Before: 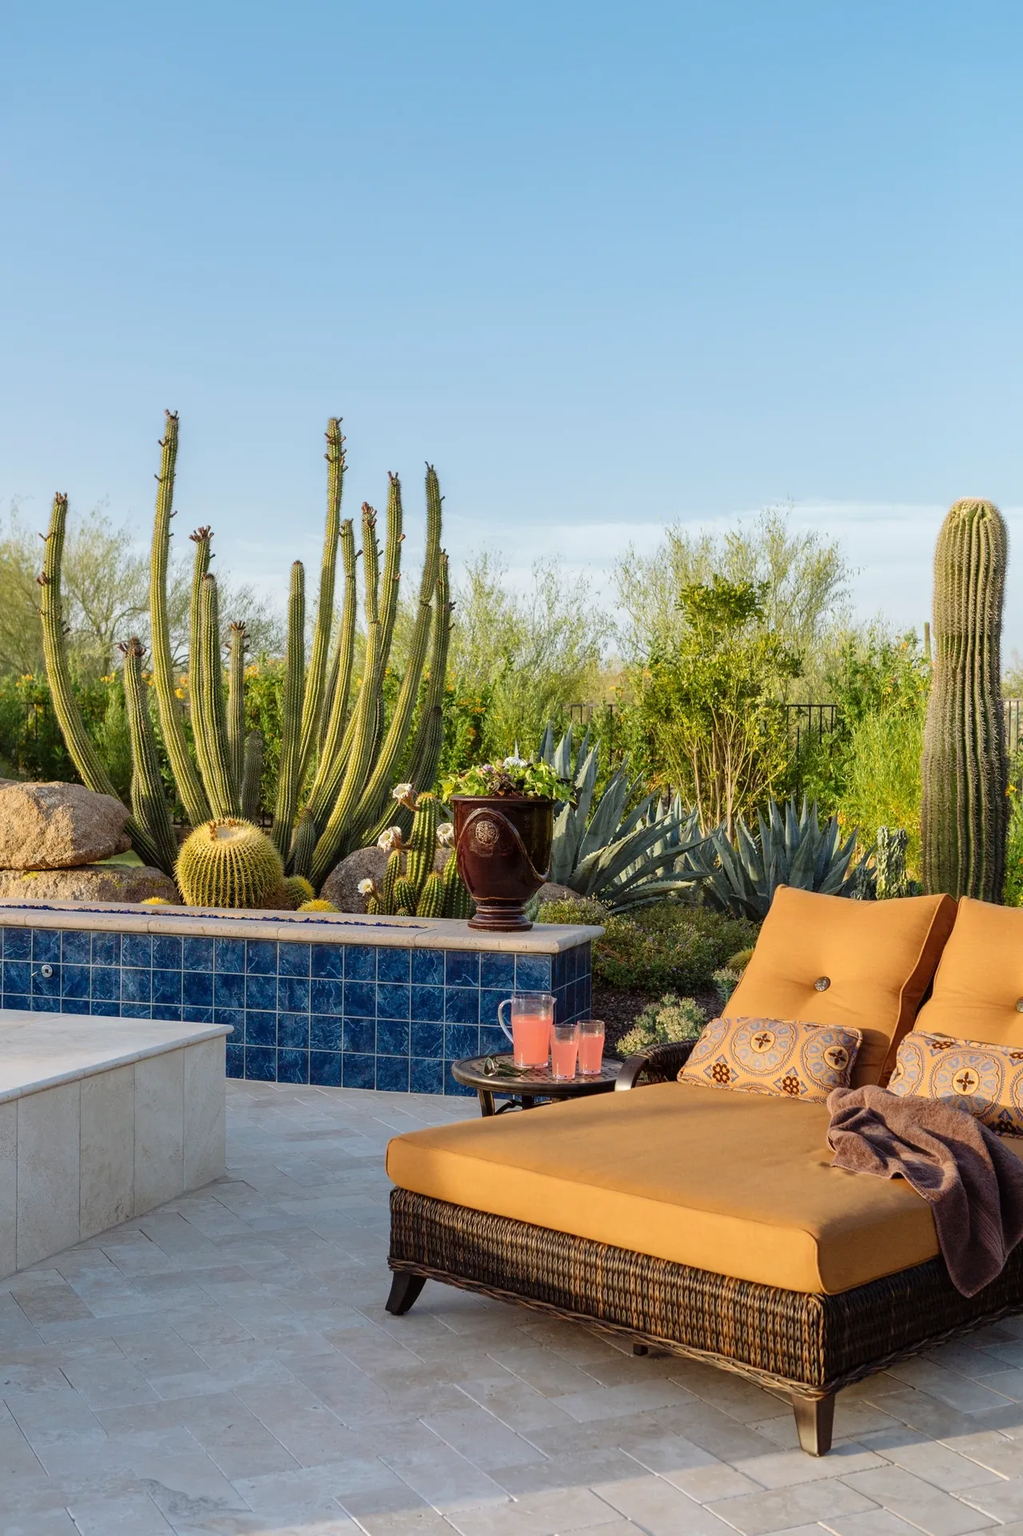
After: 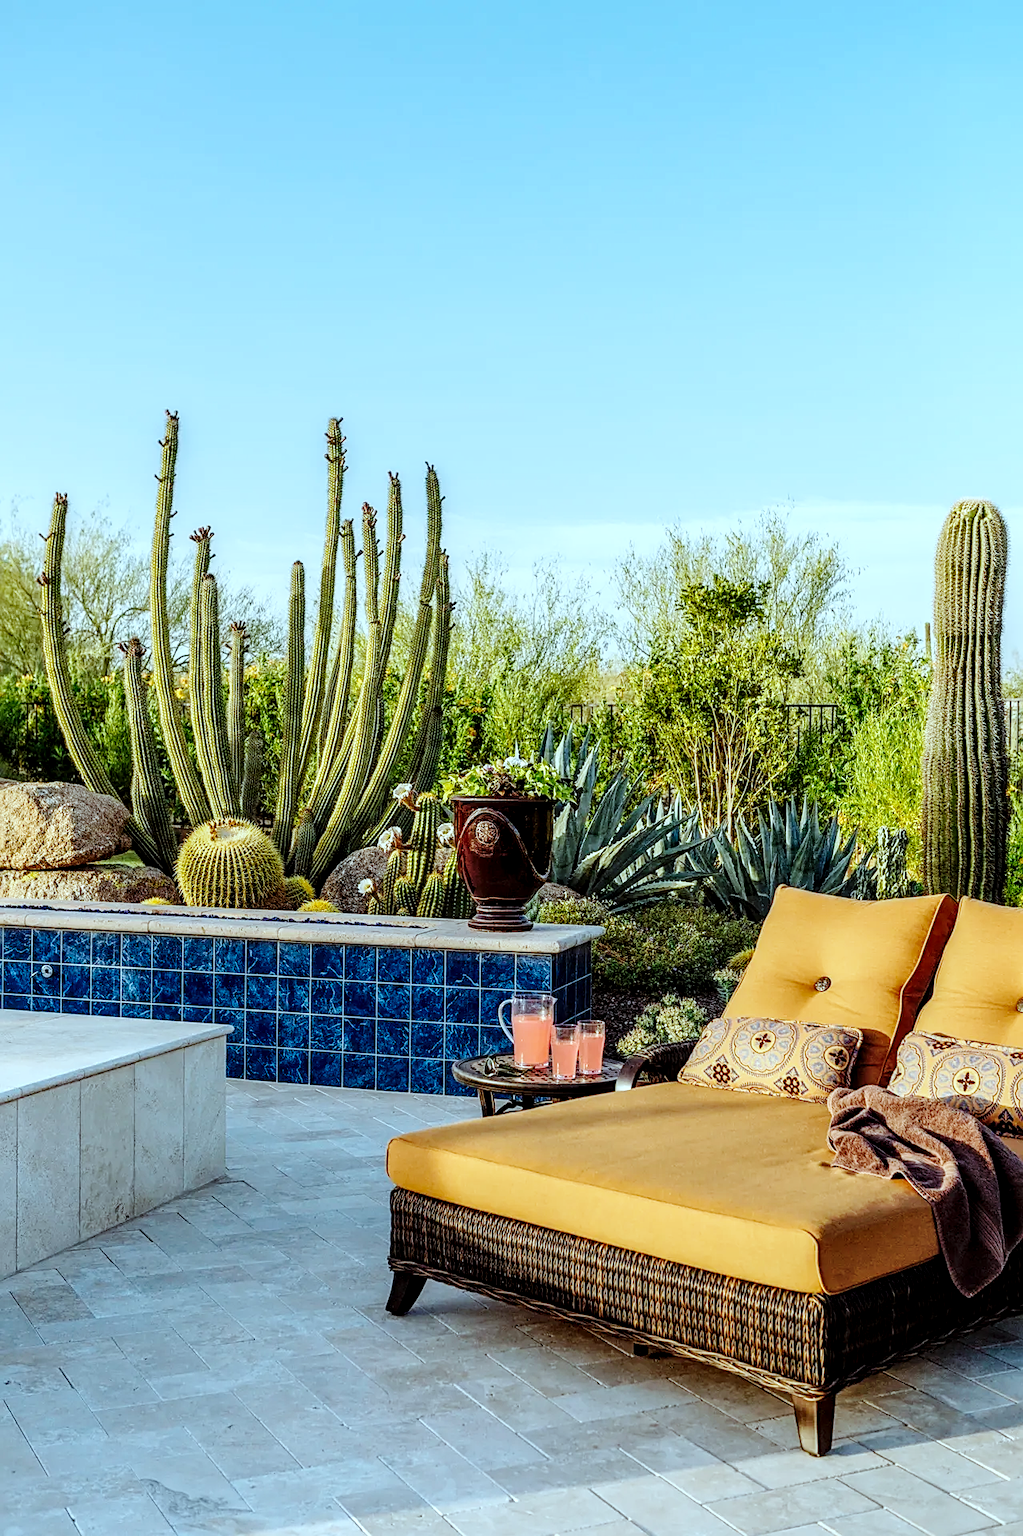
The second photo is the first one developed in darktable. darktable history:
local contrast: highlights 20%, detail 150%
sharpen: amount 0.6
color correction: highlights a* -10.04, highlights b* -10.37
base curve: curves: ch0 [(0, 0) (0.036, 0.025) (0.121, 0.166) (0.206, 0.329) (0.605, 0.79) (1, 1)], preserve colors none
